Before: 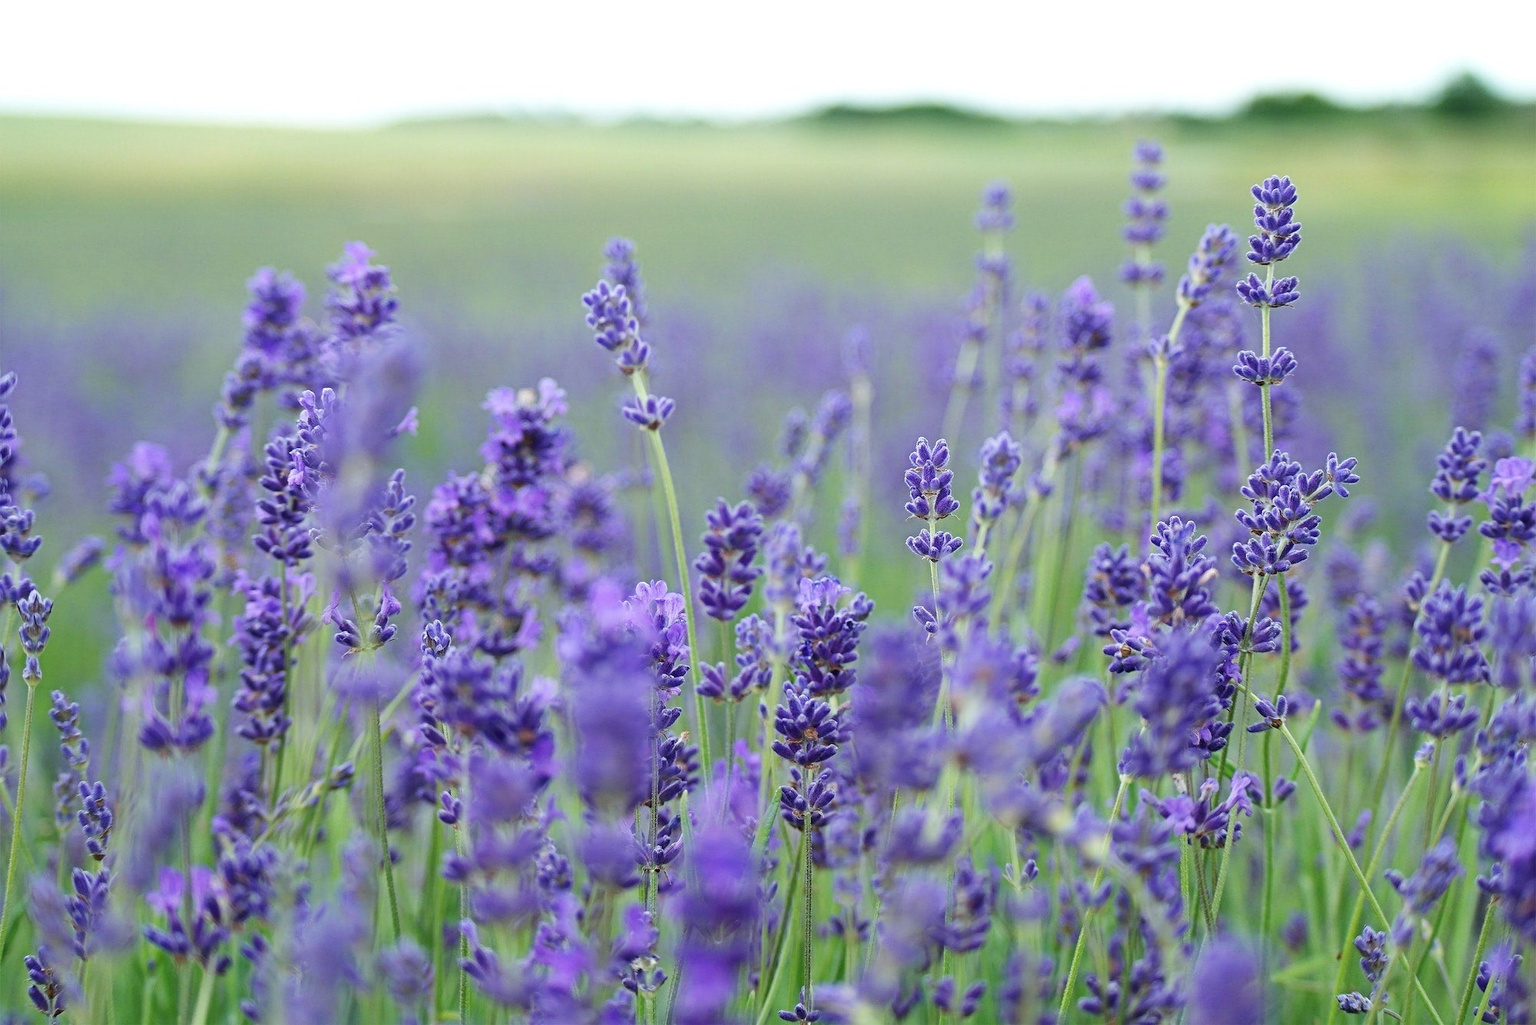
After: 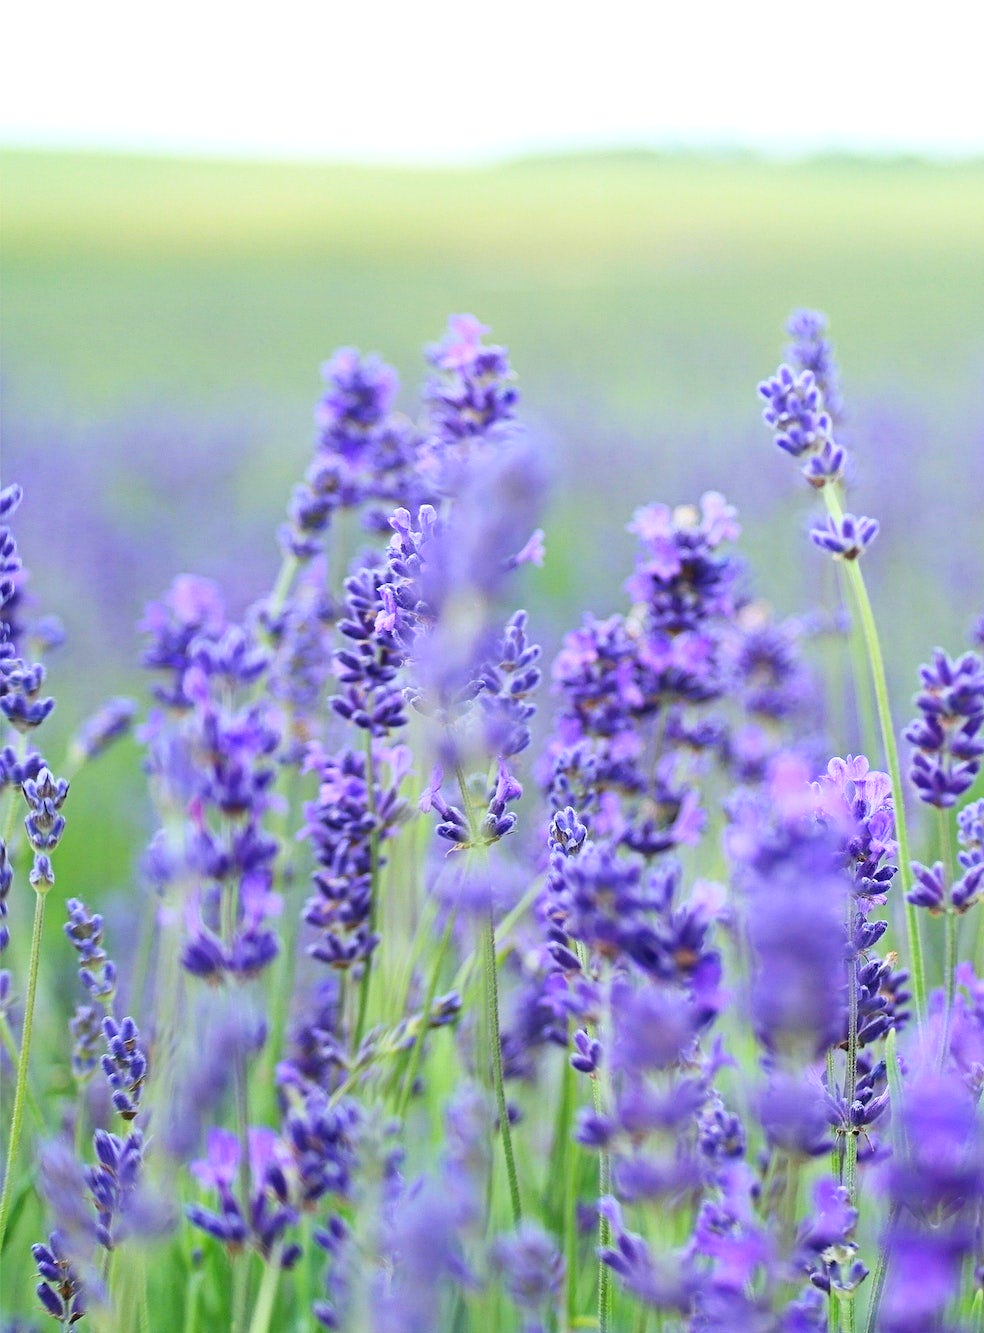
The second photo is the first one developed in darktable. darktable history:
crop and rotate: left 0.032%, top 0%, right 50.758%
contrast brightness saturation: contrast 0.2, brightness 0.168, saturation 0.224
